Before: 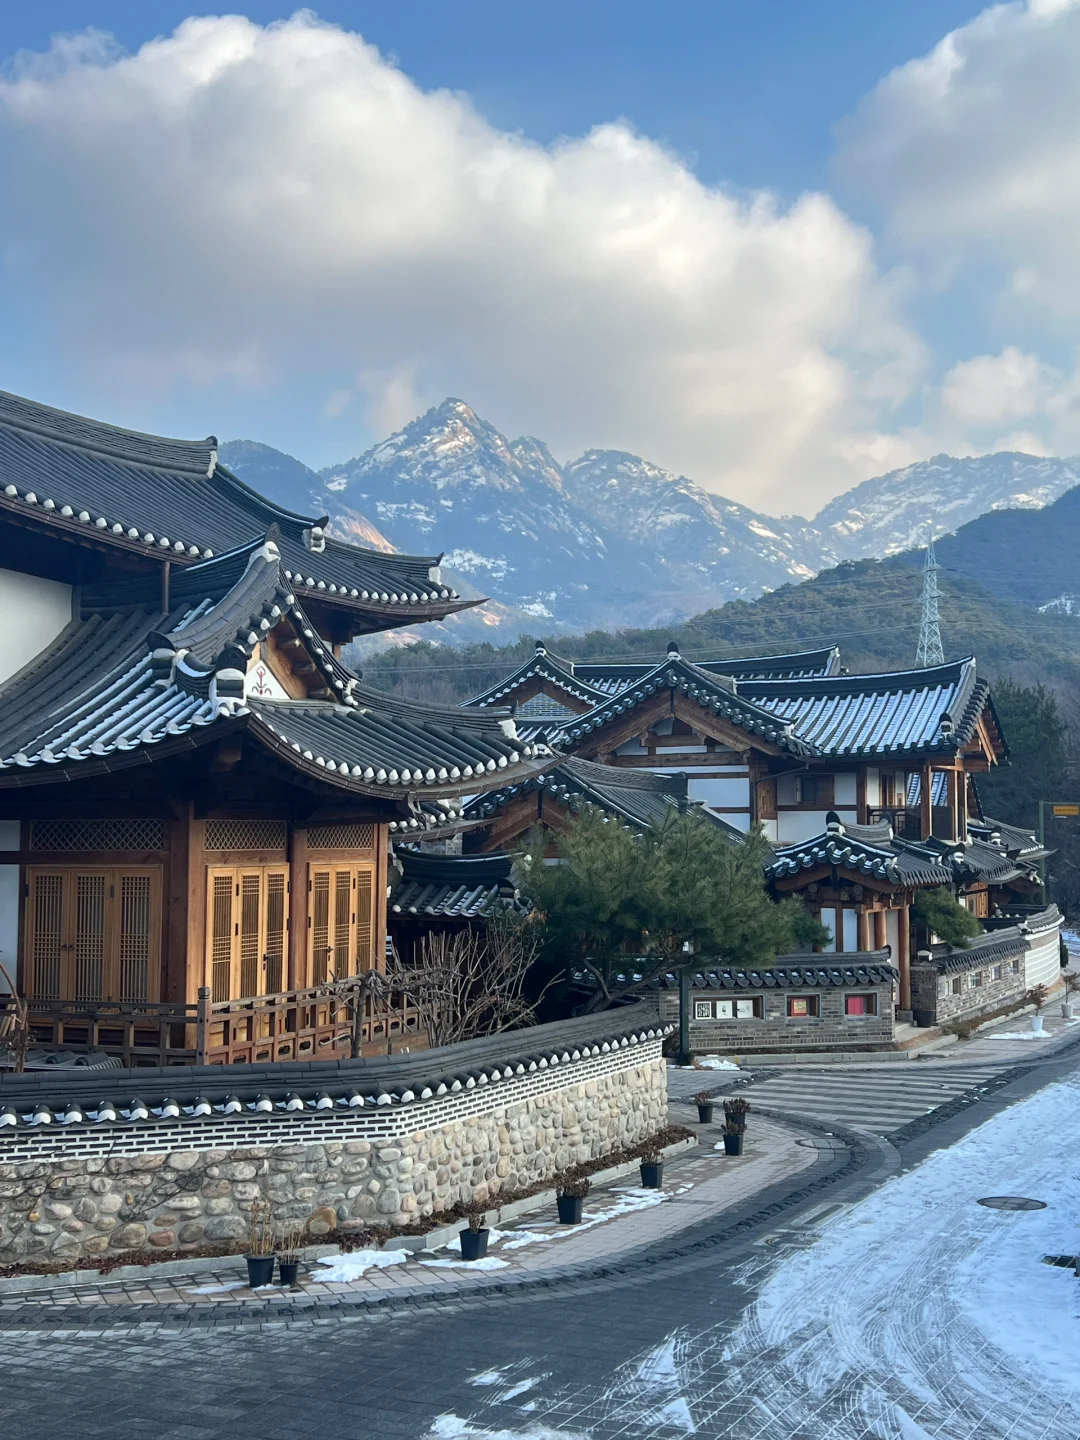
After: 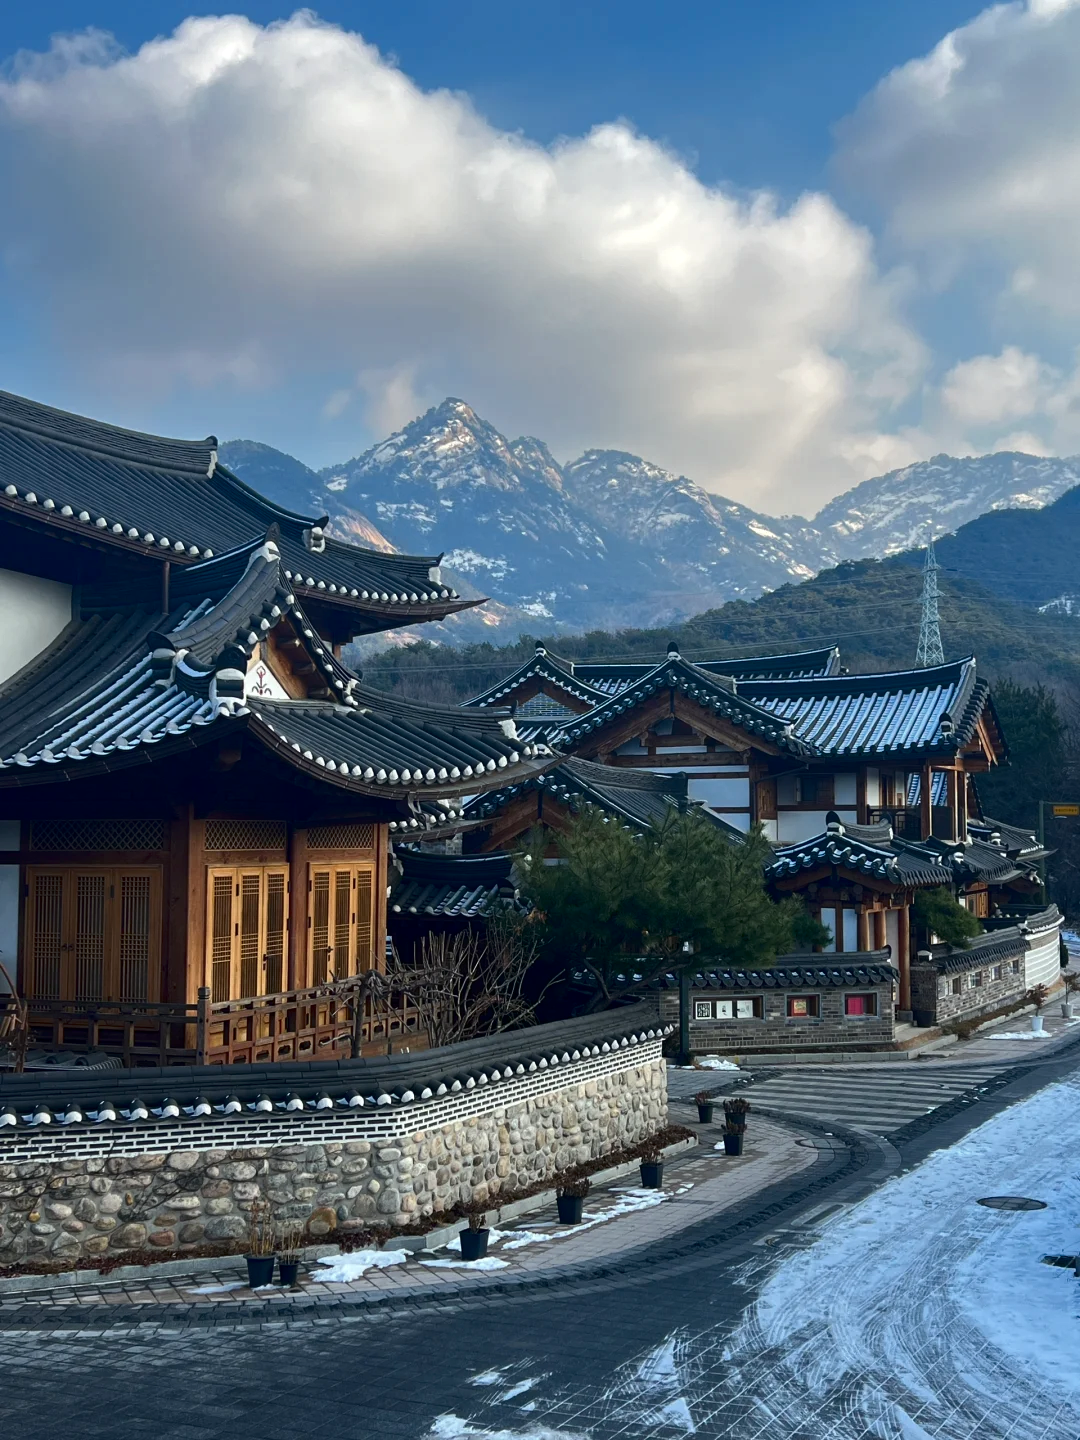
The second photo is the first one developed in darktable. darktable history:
contrast brightness saturation: brightness -0.22, saturation 0.08
levels: levels [0, 0.492, 0.984]
